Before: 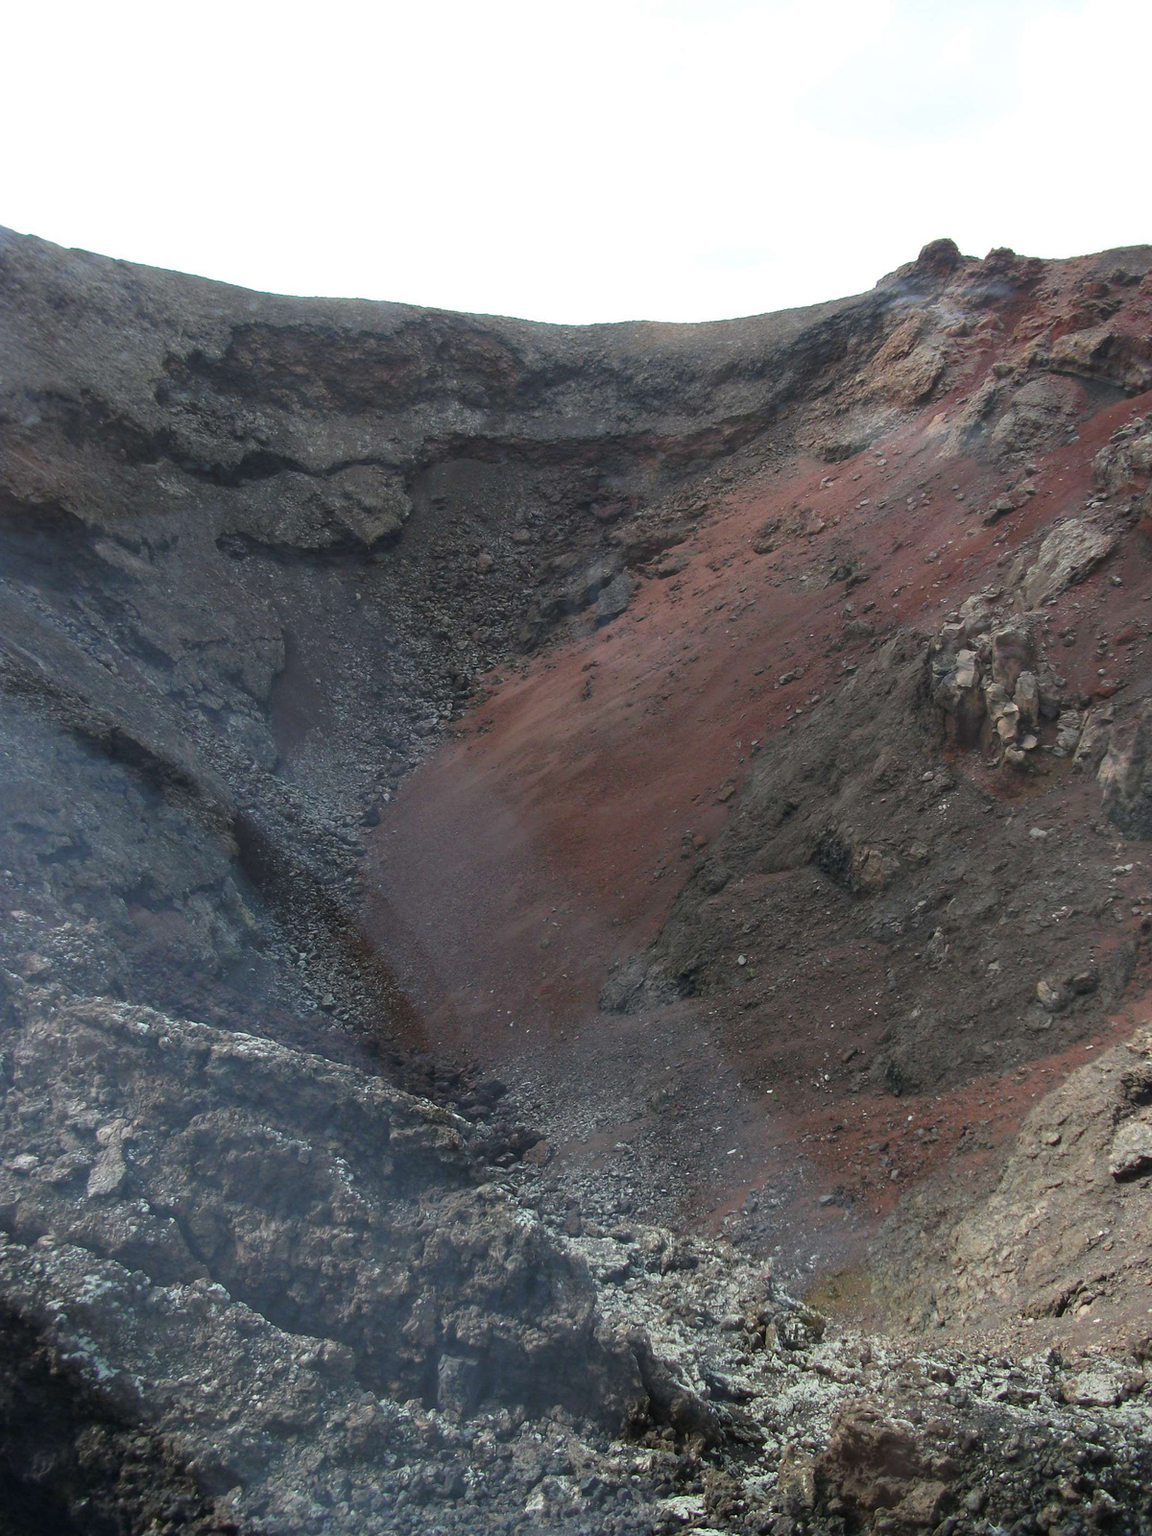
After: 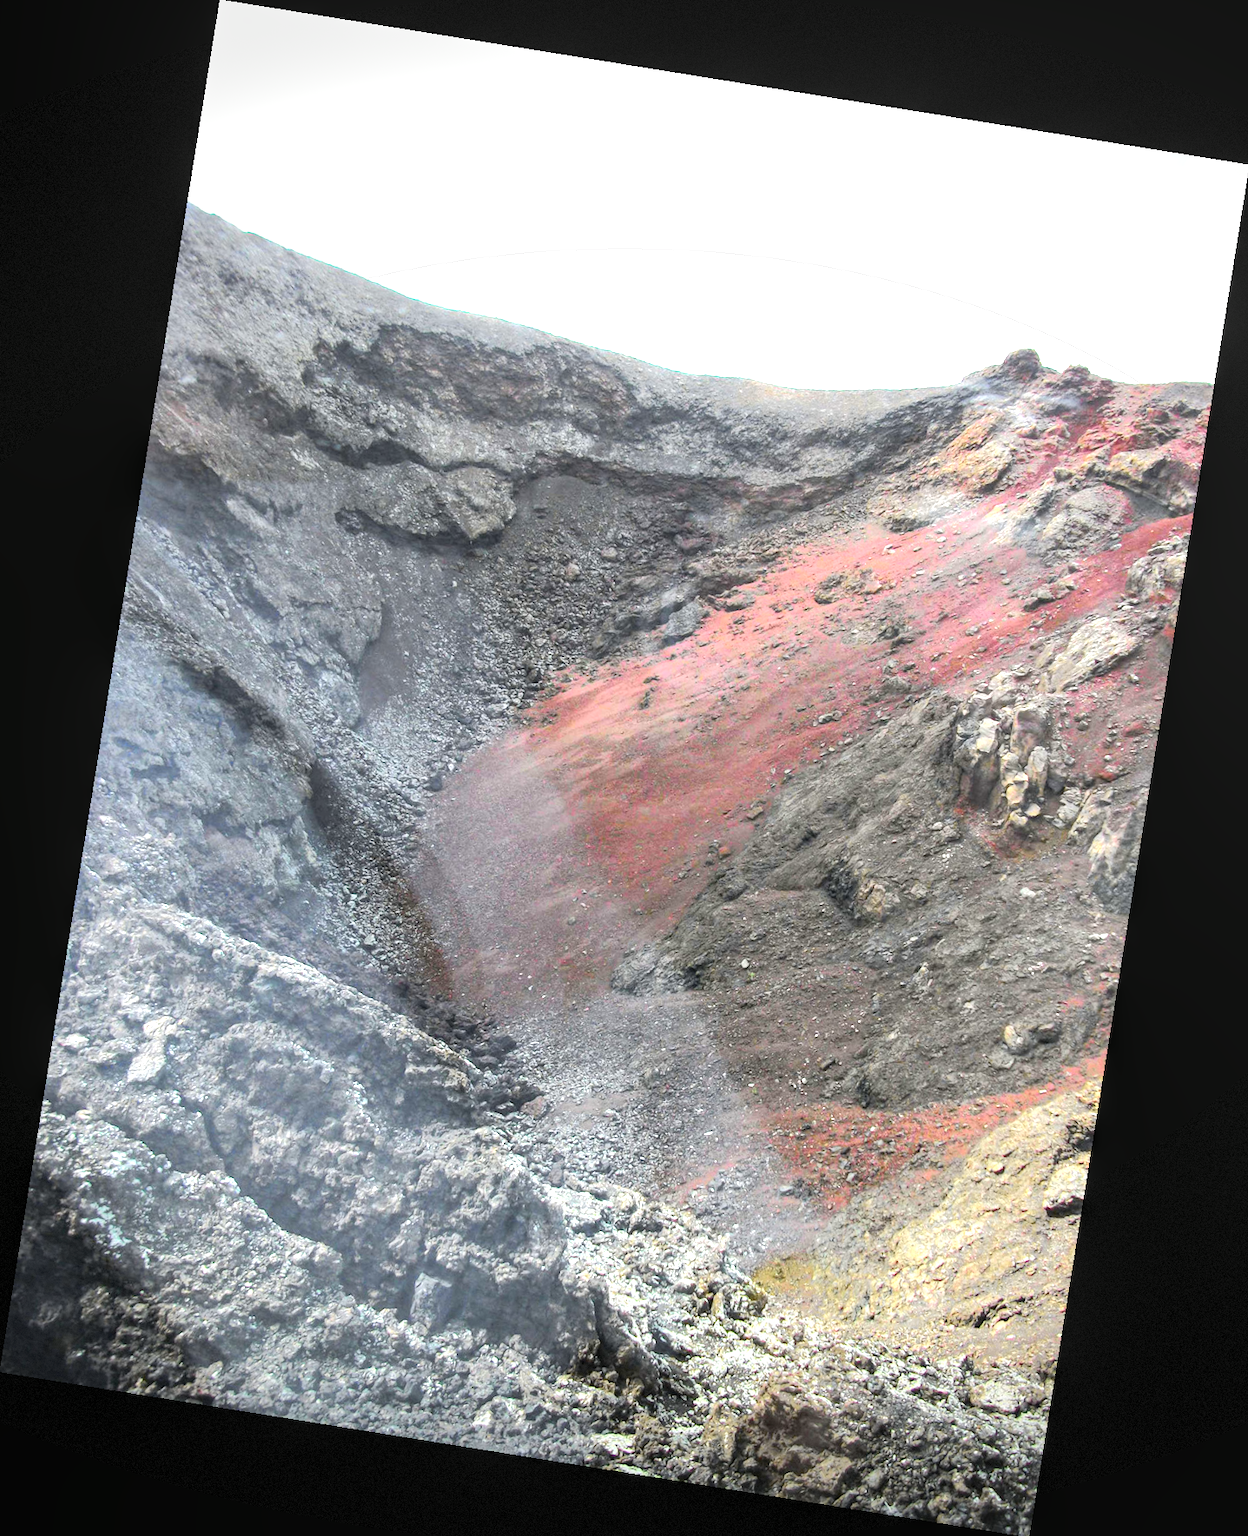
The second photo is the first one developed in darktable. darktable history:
vignetting: fall-off start 100%, brightness -0.406, saturation -0.3, width/height ratio 1.324, dithering 8-bit output, unbound false
tone curve: curves: ch0 [(0, 0.006) (0.037, 0.022) (0.123, 0.105) (0.19, 0.173) (0.277, 0.279) (0.474, 0.517) (0.597, 0.662) (0.687, 0.774) (0.855, 0.891) (1, 0.982)]; ch1 [(0, 0) (0.243, 0.245) (0.422, 0.415) (0.493, 0.495) (0.508, 0.503) (0.544, 0.552) (0.557, 0.582) (0.626, 0.672) (0.694, 0.732) (1, 1)]; ch2 [(0, 0) (0.249, 0.216) (0.356, 0.329) (0.424, 0.442) (0.476, 0.483) (0.498, 0.5) (0.517, 0.519) (0.532, 0.539) (0.562, 0.596) (0.614, 0.662) (0.706, 0.757) (0.808, 0.809) (0.991, 0.968)], color space Lab, independent channels, preserve colors none
exposure: black level correction 0, exposure 1.741 EV, compensate exposure bias true, compensate highlight preservation false
rotate and perspective: rotation 9.12°, automatic cropping off
local contrast: on, module defaults
